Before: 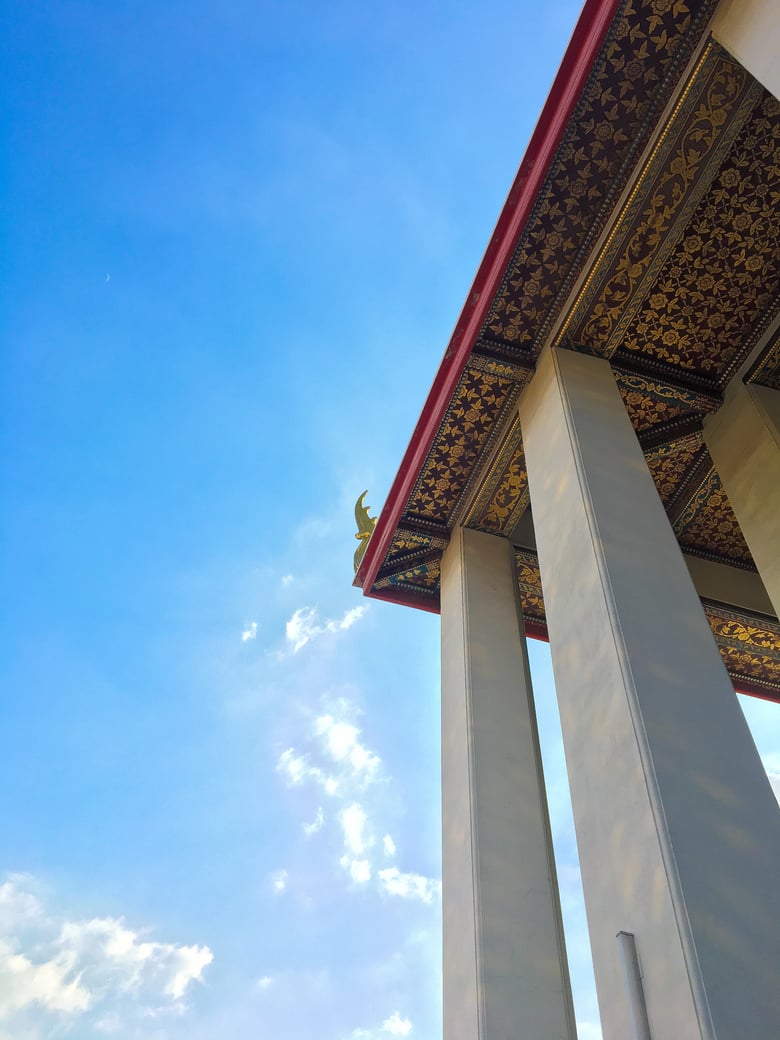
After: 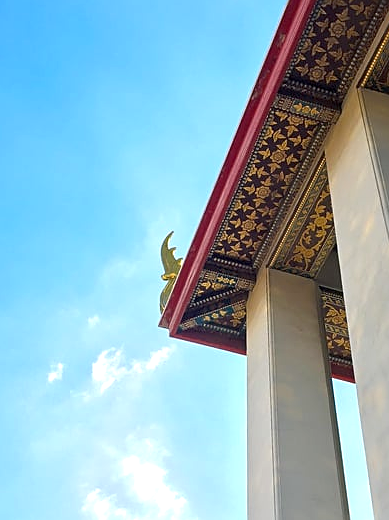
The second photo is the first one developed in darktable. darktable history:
sharpen: on, module defaults
crop: left 25%, top 25%, right 25%, bottom 25%
exposure: black level correction 0.003, exposure 0.383 EV, compensate highlight preservation false
